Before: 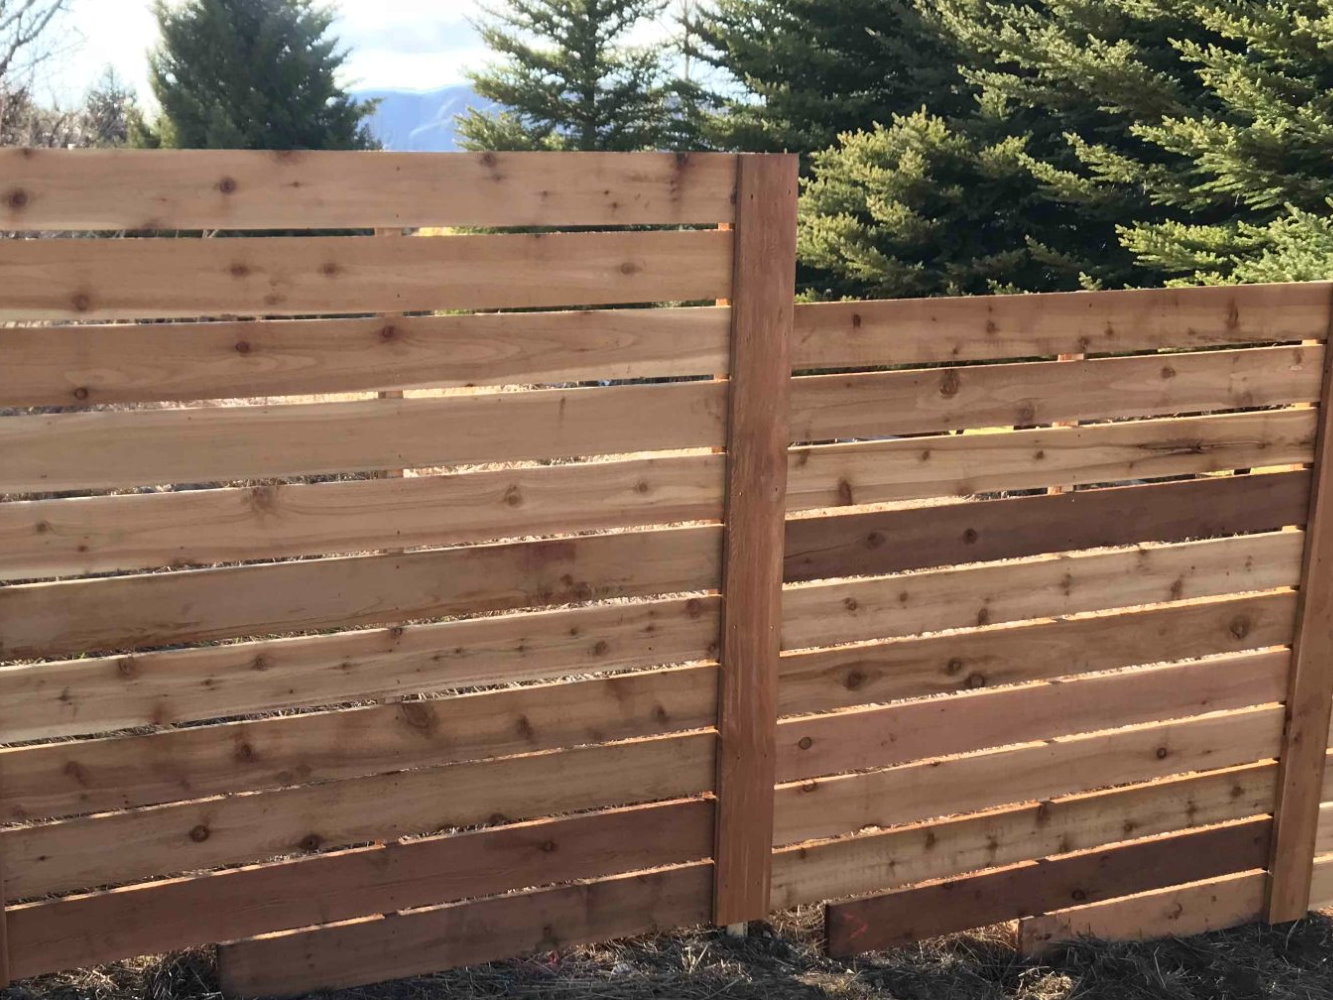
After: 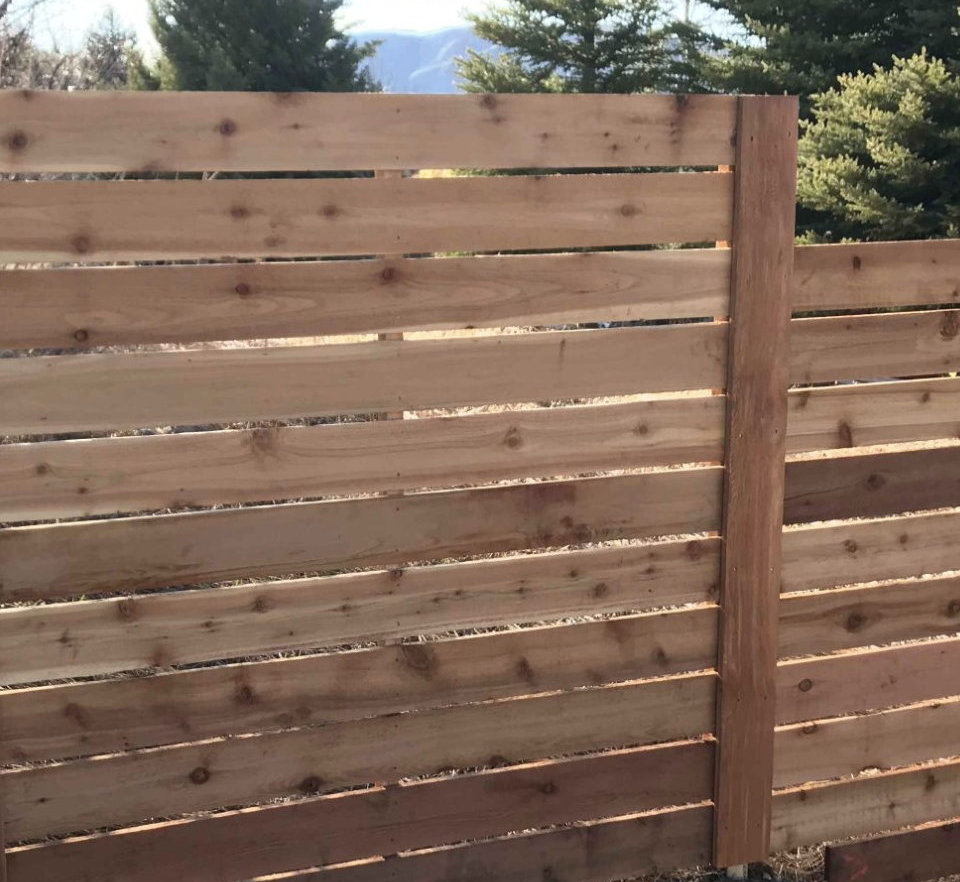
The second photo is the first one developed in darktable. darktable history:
rotate and perspective: crop left 0, crop top 0
color correction: saturation 0.85
crop: top 5.803%, right 27.864%, bottom 5.804%
fill light: on, module defaults
